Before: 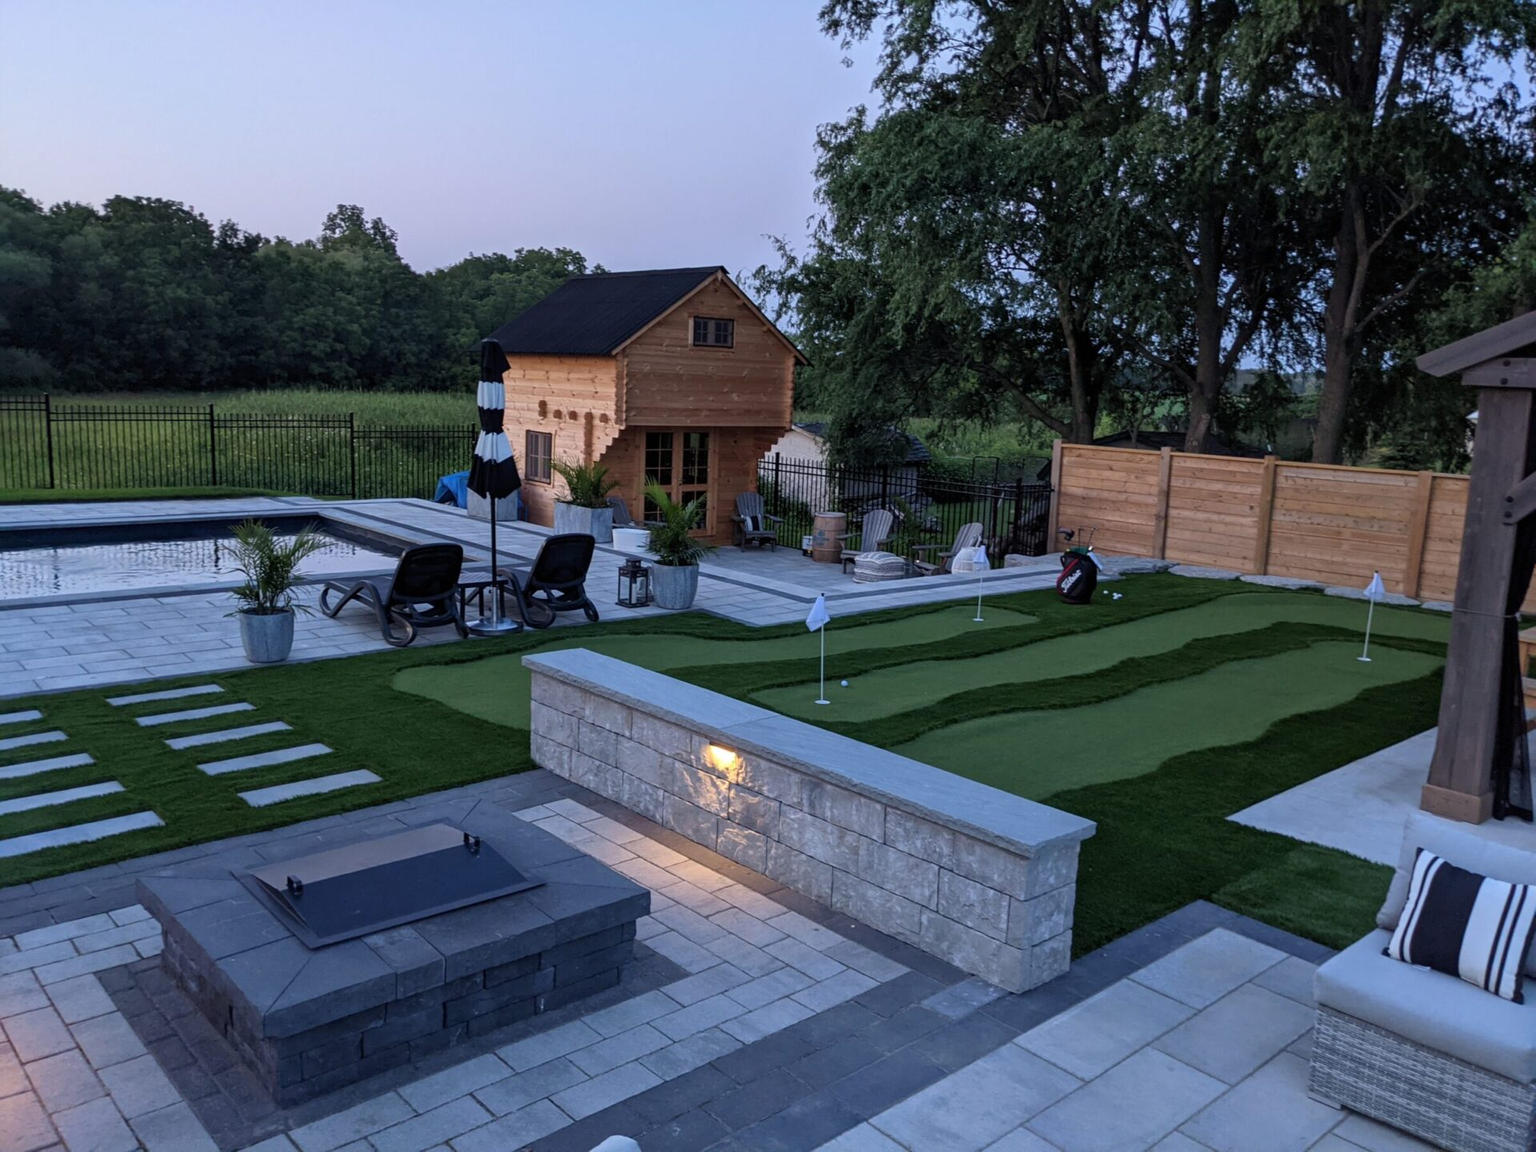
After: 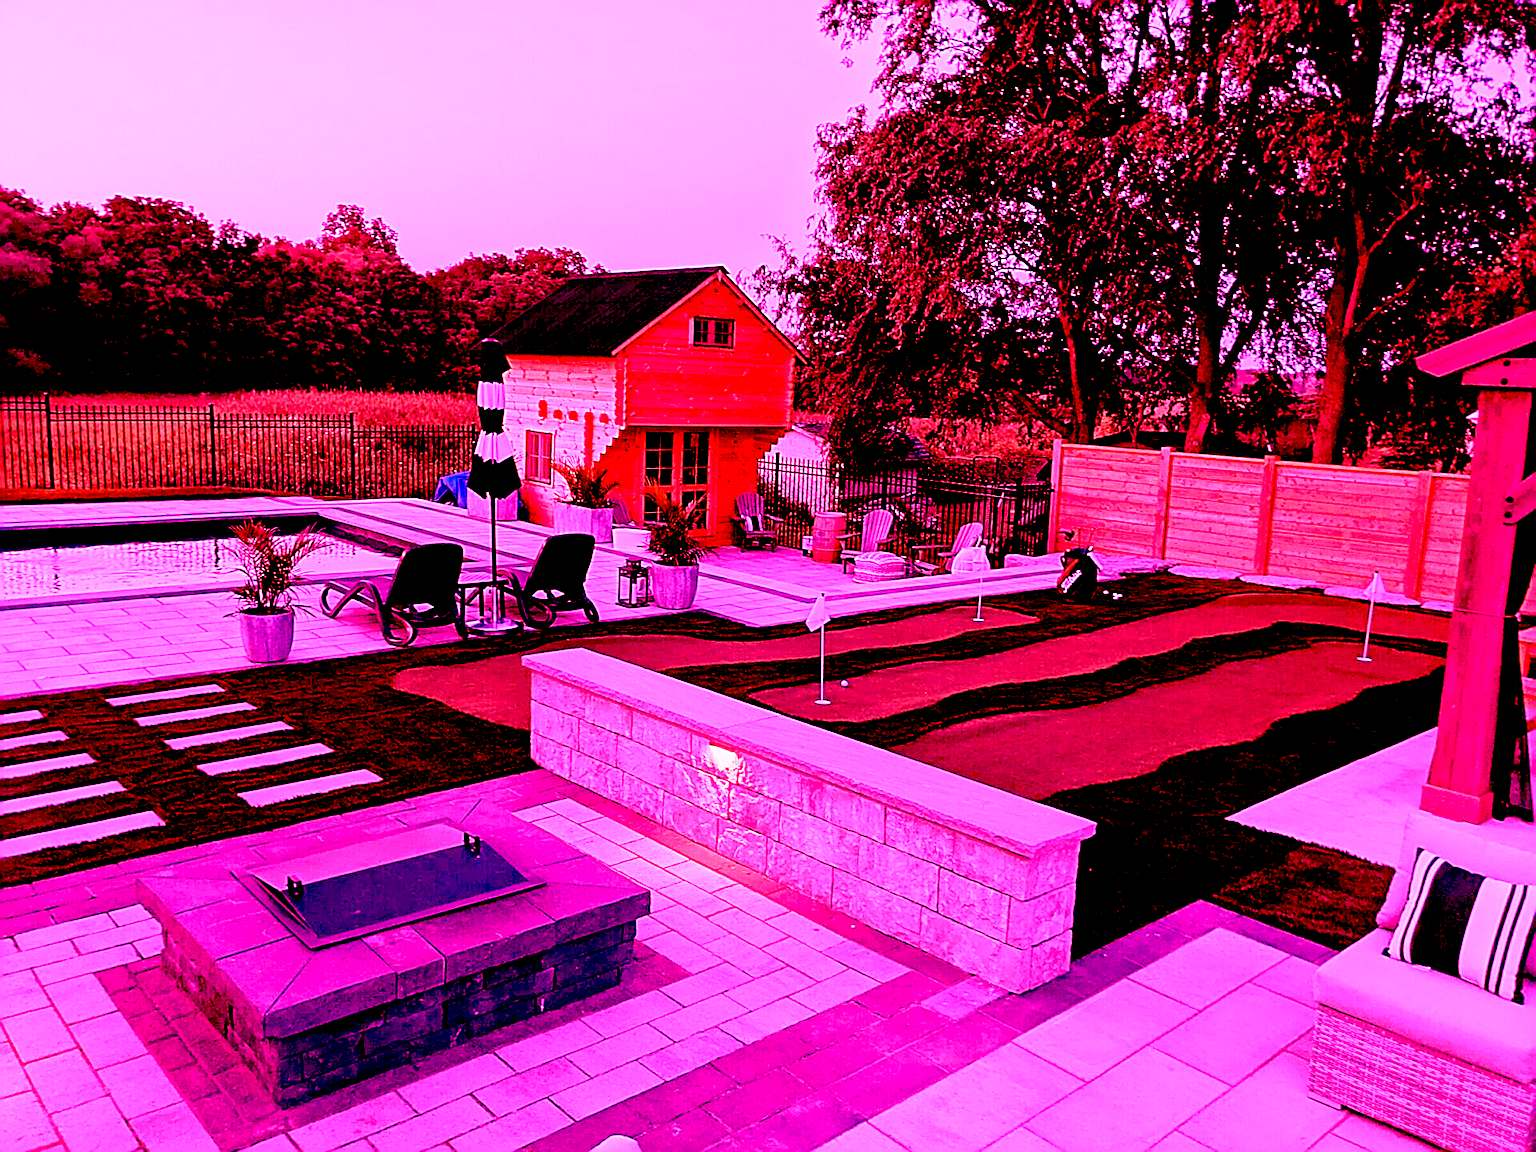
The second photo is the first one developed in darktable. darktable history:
sharpen: on, module defaults
exposure: black level correction 0.1, exposure -0.092 EV, compensate highlight preservation false
white balance: red 4.26, blue 1.802
